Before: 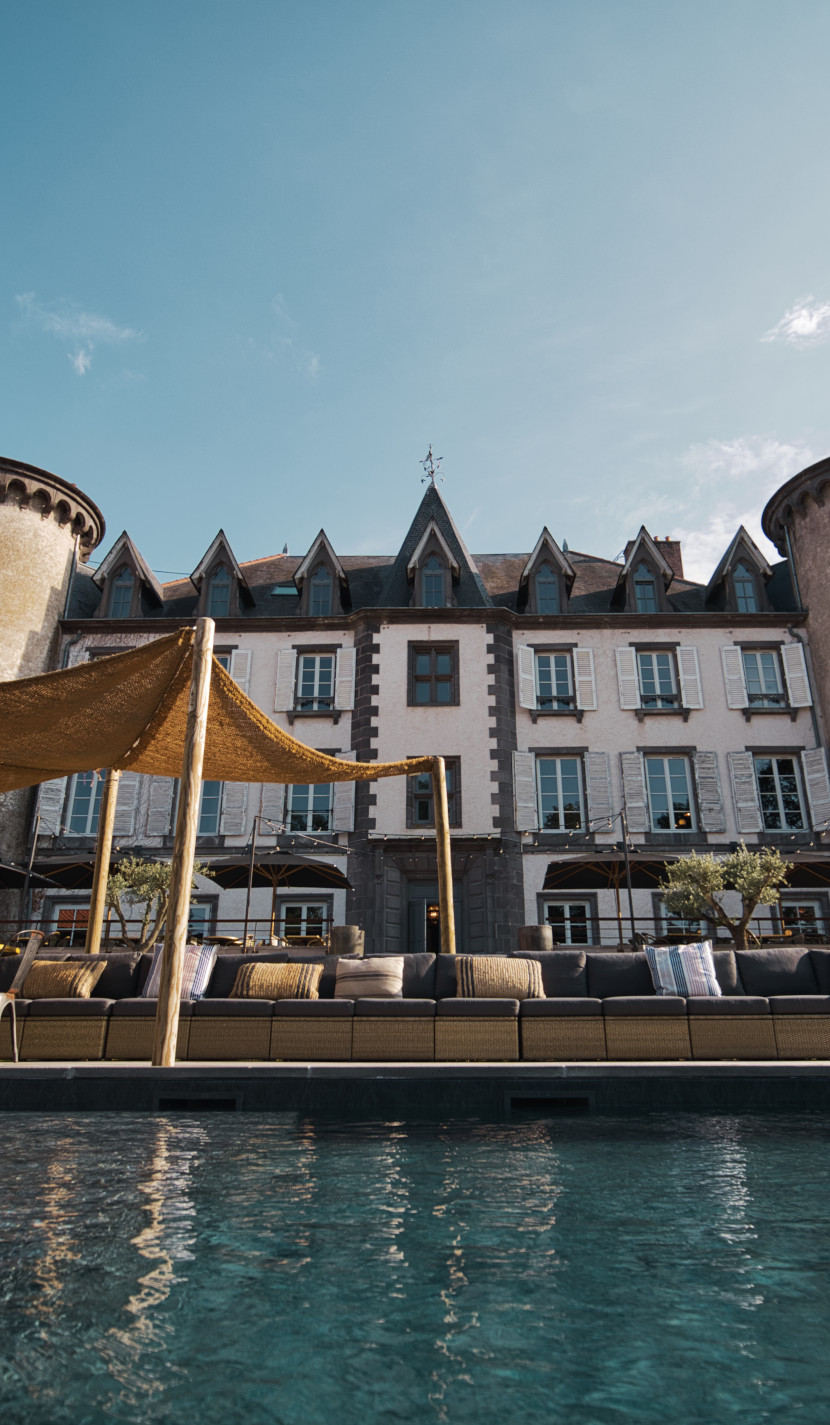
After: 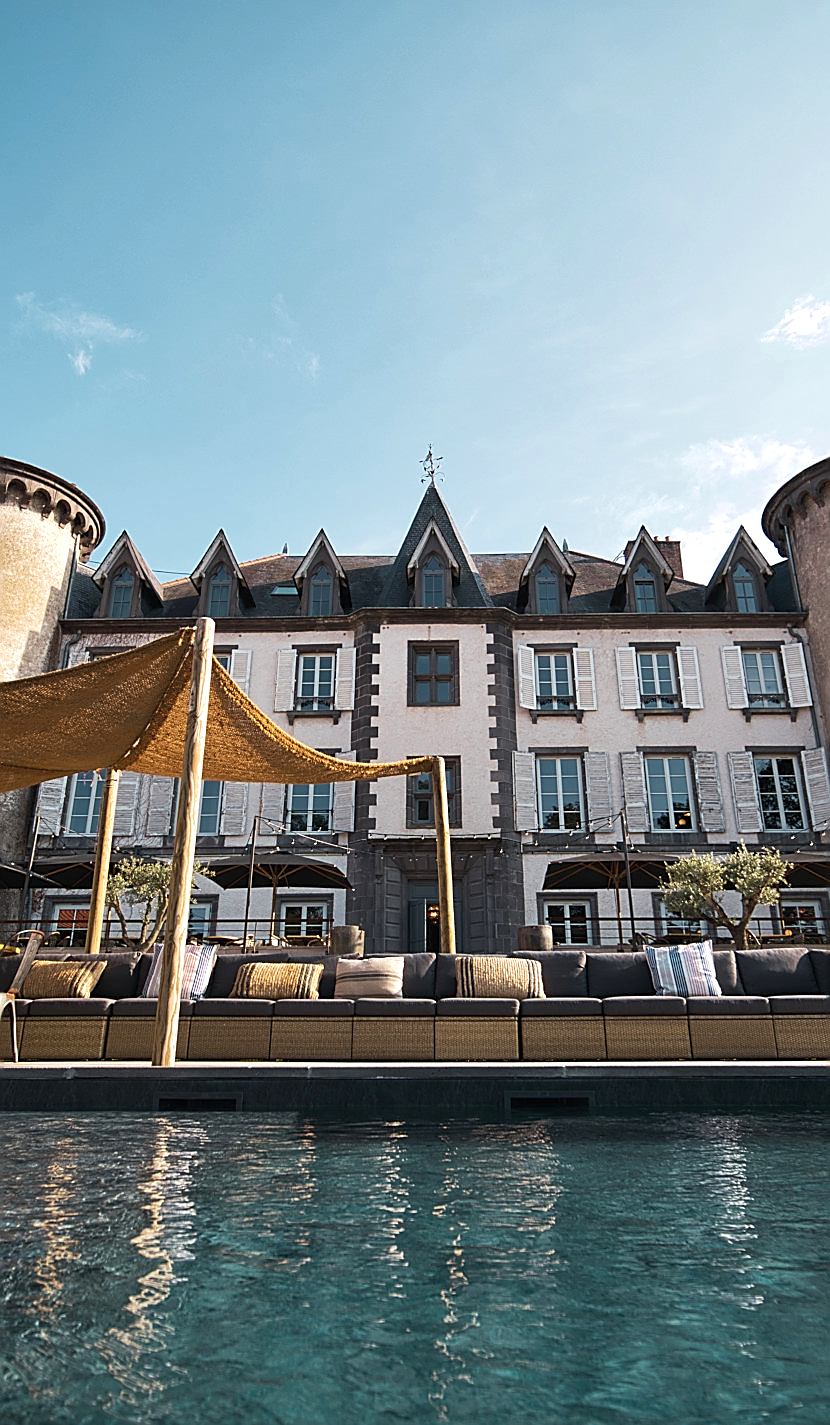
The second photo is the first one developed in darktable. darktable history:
exposure: black level correction 0.001, exposure 0.5 EV, compensate highlight preservation false
sharpen: radius 1.388, amount 1.248, threshold 0.675
